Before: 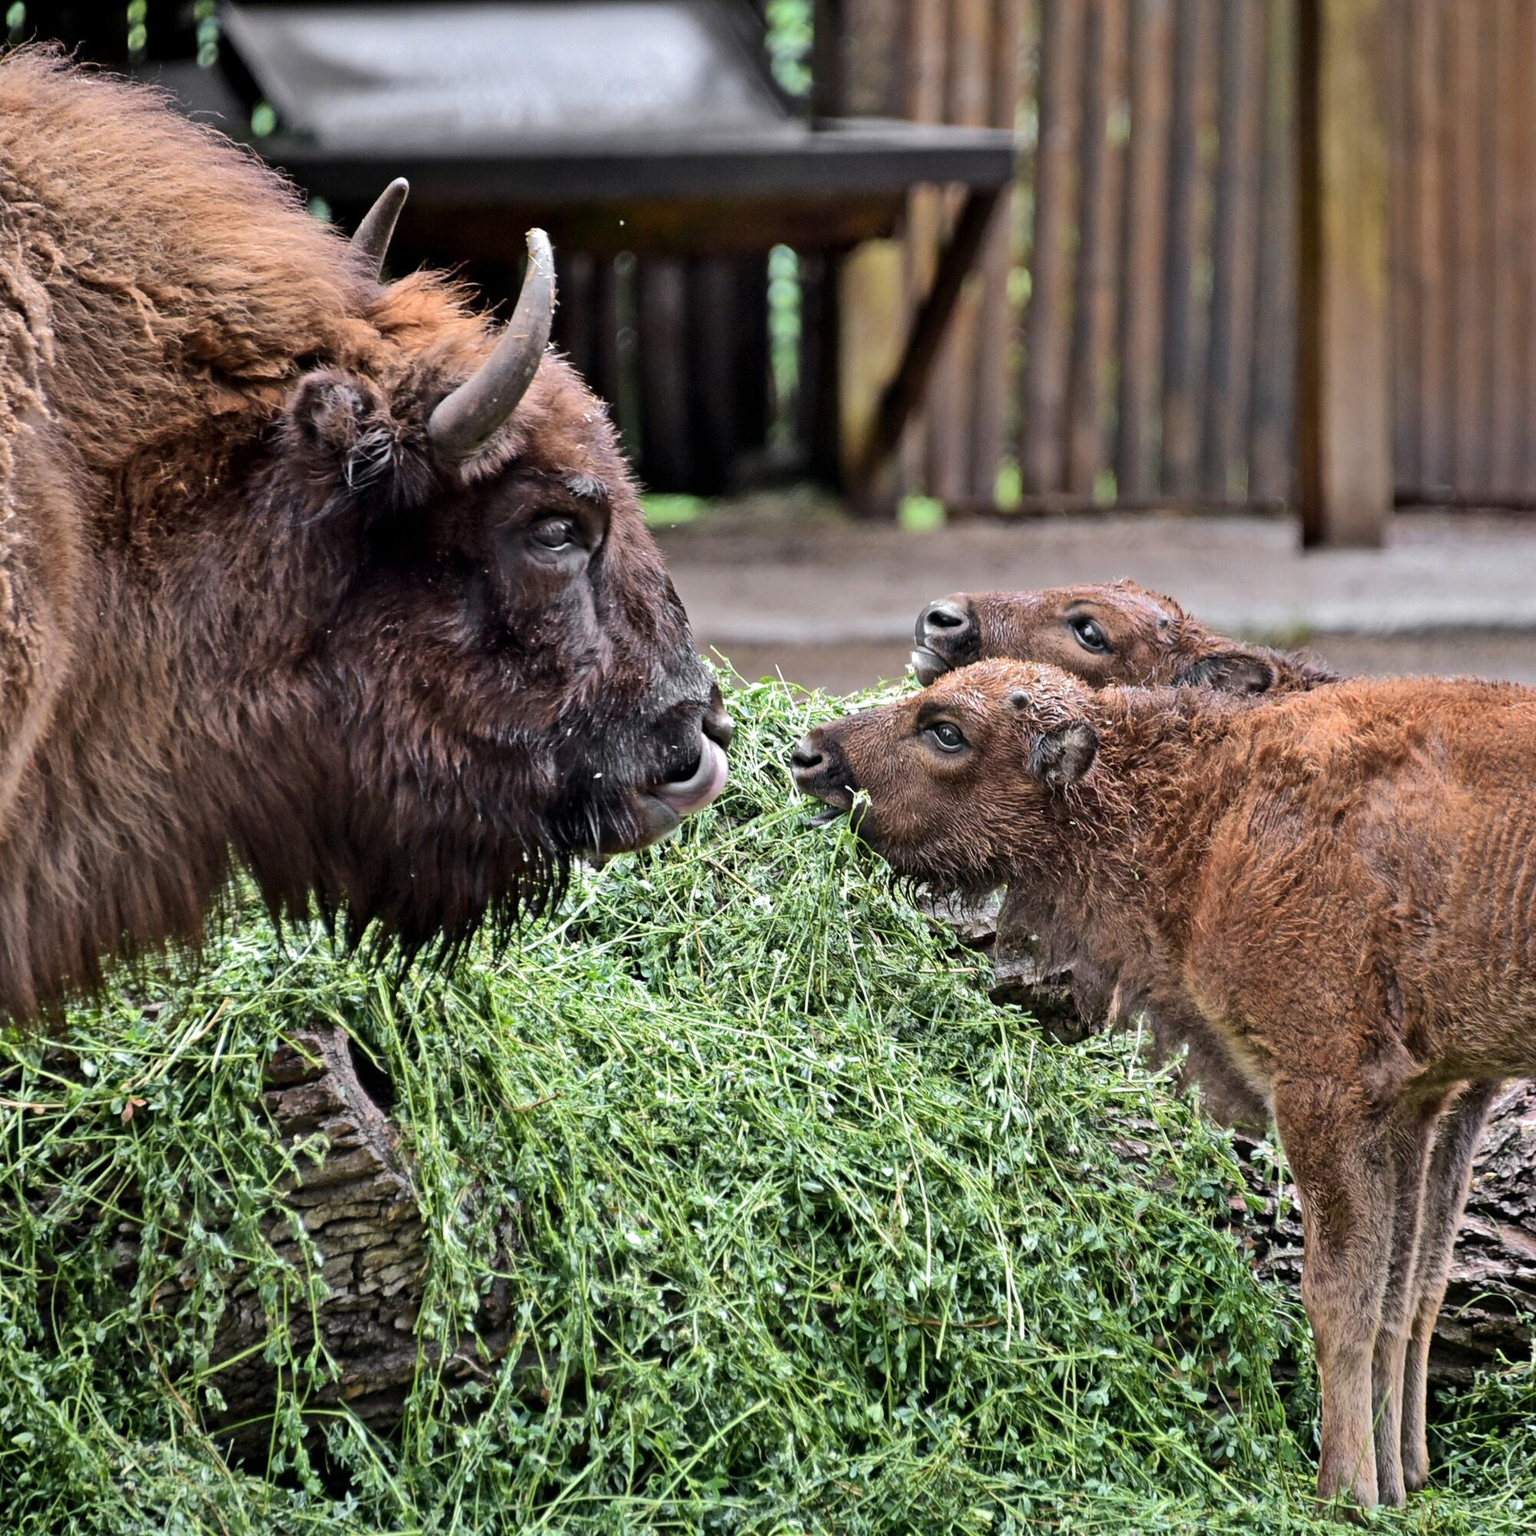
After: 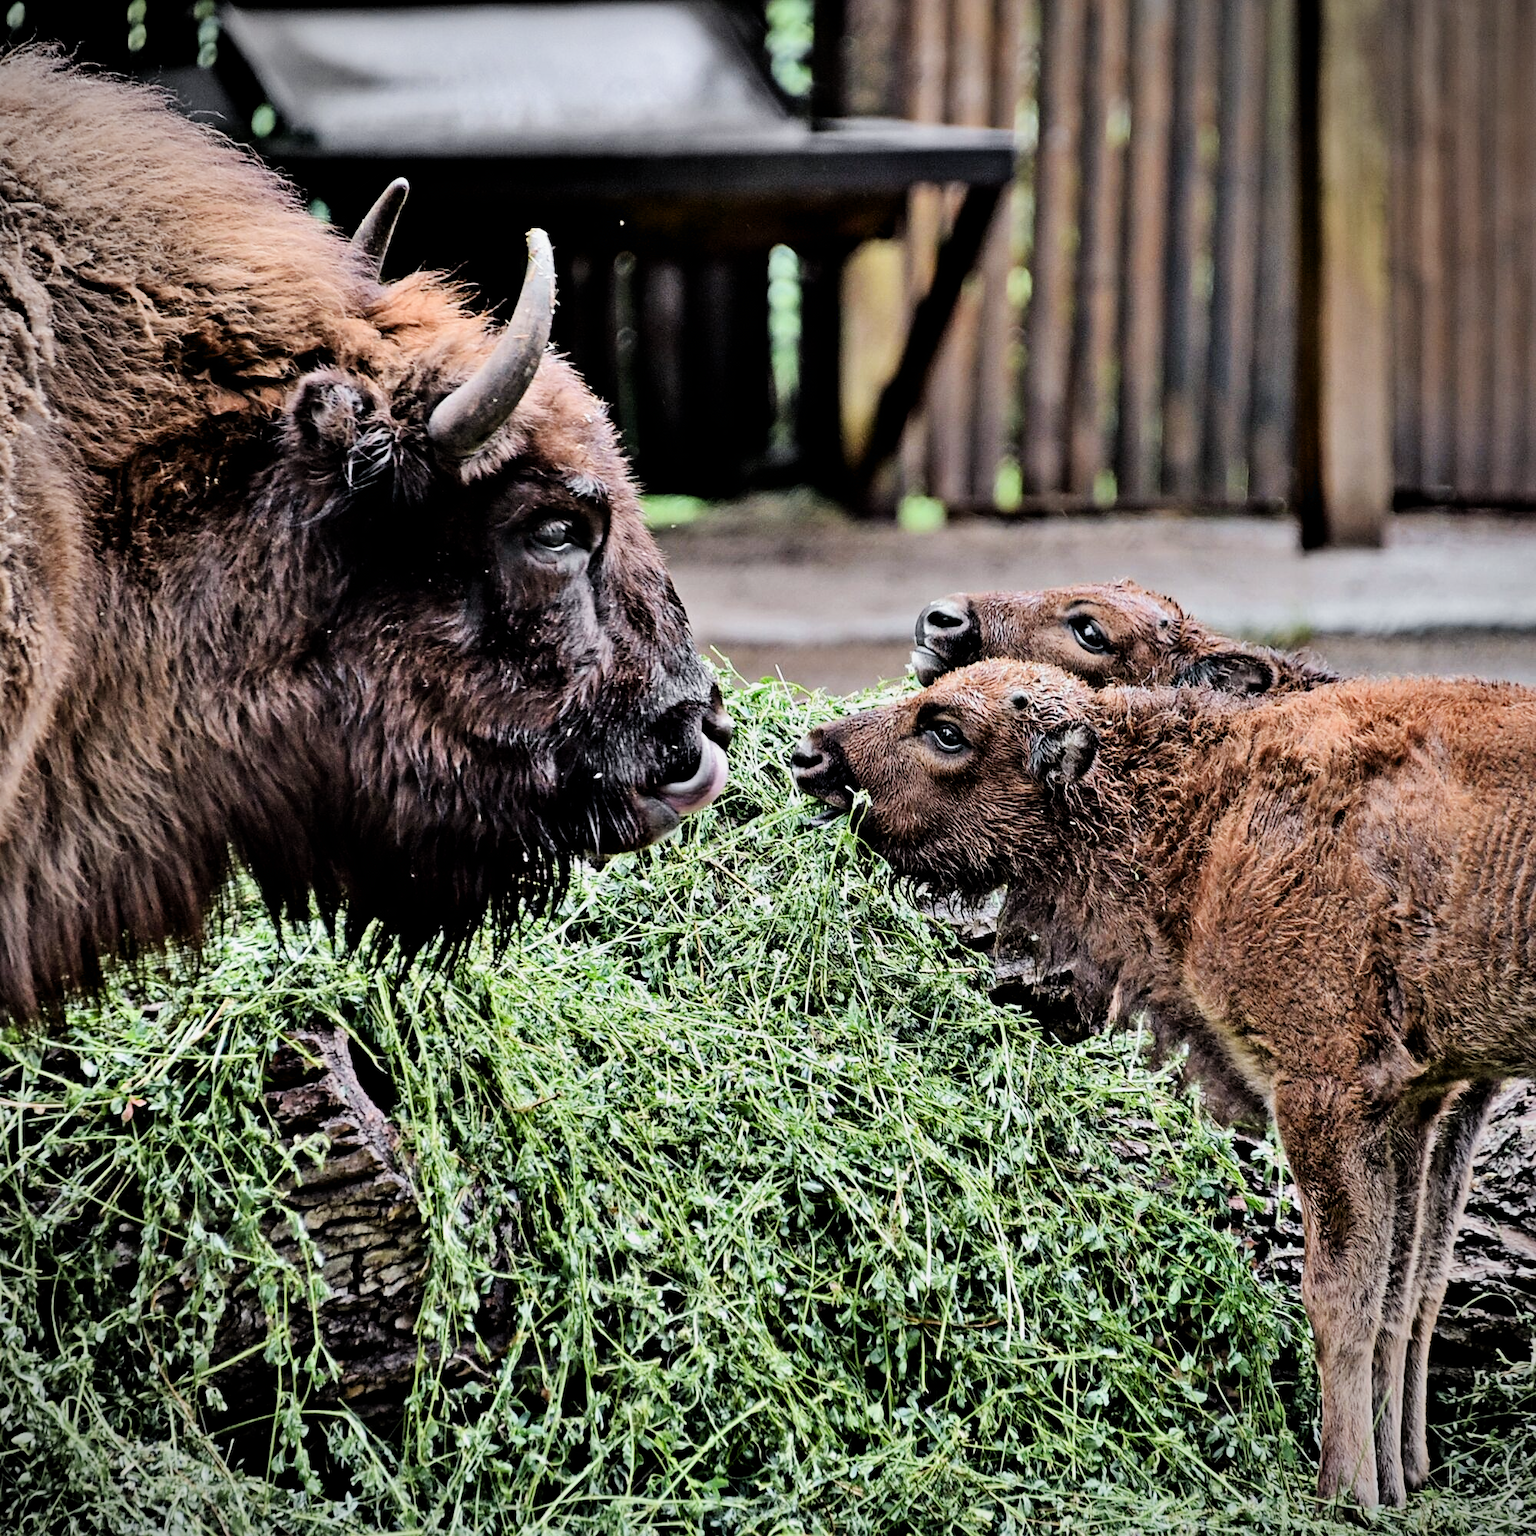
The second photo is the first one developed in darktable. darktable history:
vignetting: fall-off start 92.59%
sharpen: amount 0.205
exposure: black level correction -0.006, exposure 0.071 EV, compensate highlight preservation false
filmic rgb: black relative exposure -7.65 EV, white relative exposure 4.56 EV, hardness 3.61
contrast equalizer: octaves 7, y [[0.627 ×6], [0.563 ×6], [0 ×6], [0 ×6], [0 ×6]]
